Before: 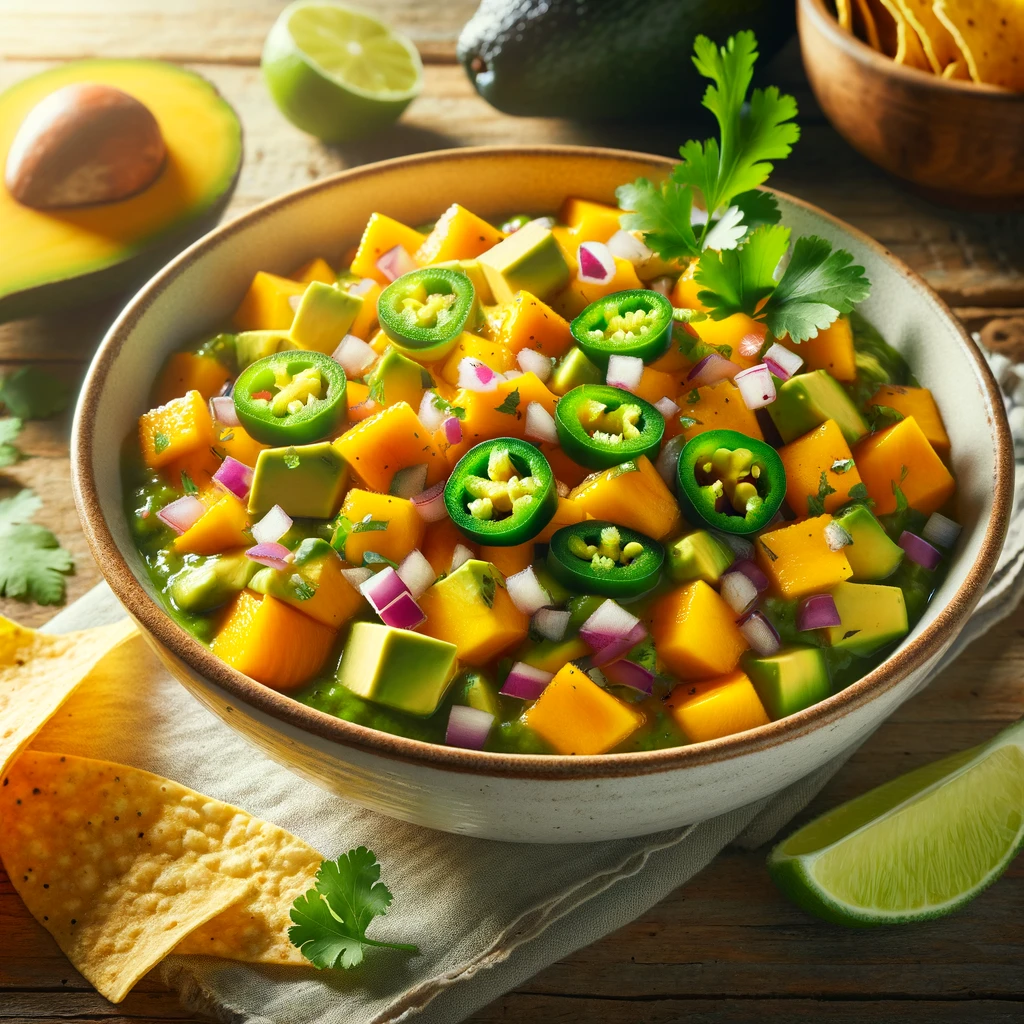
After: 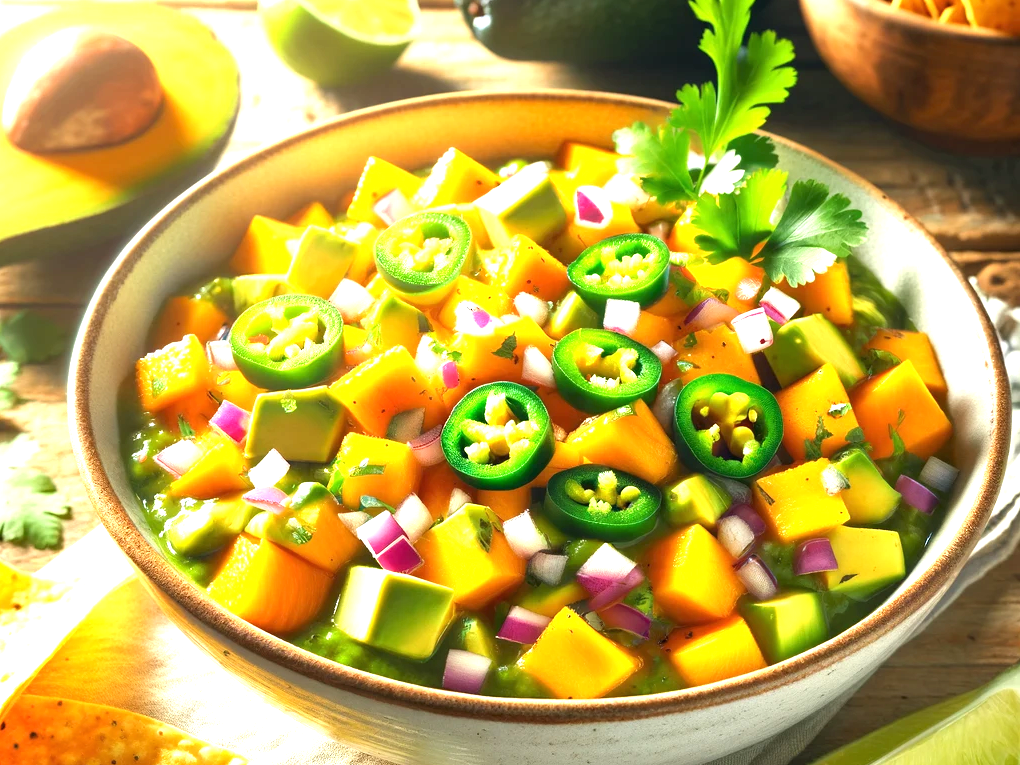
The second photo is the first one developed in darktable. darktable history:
exposure: black level correction 0, exposure 1.2 EV, compensate exposure bias true, compensate highlight preservation false
crop: left 0.387%, top 5.469%, bottom 19.809%
